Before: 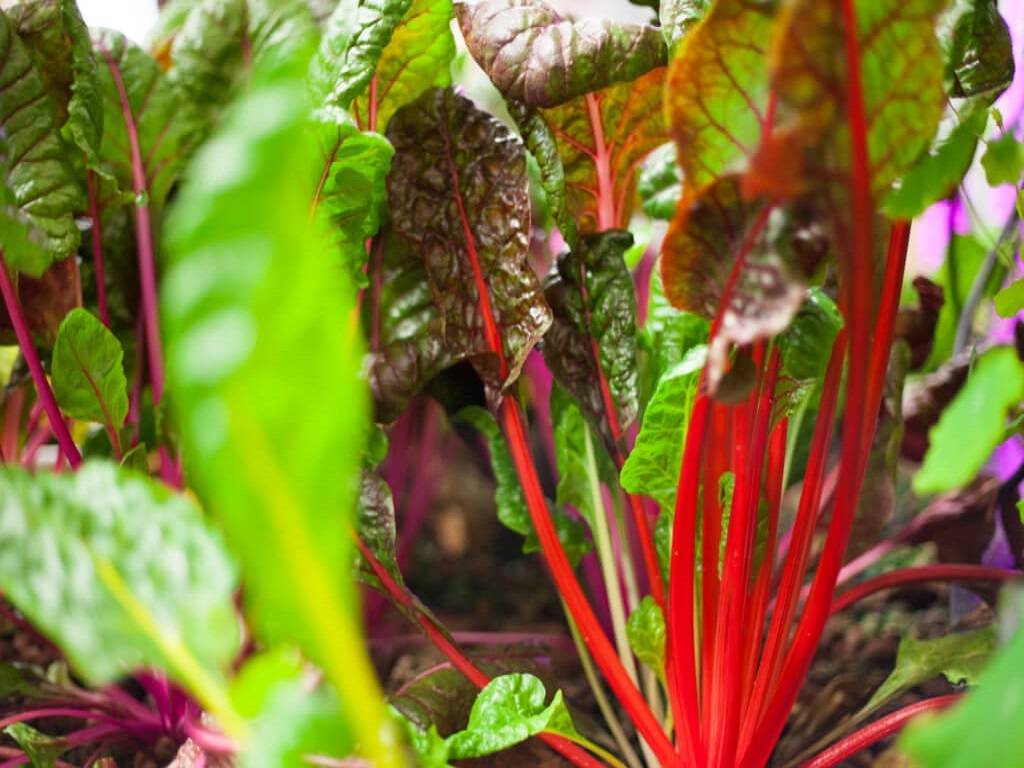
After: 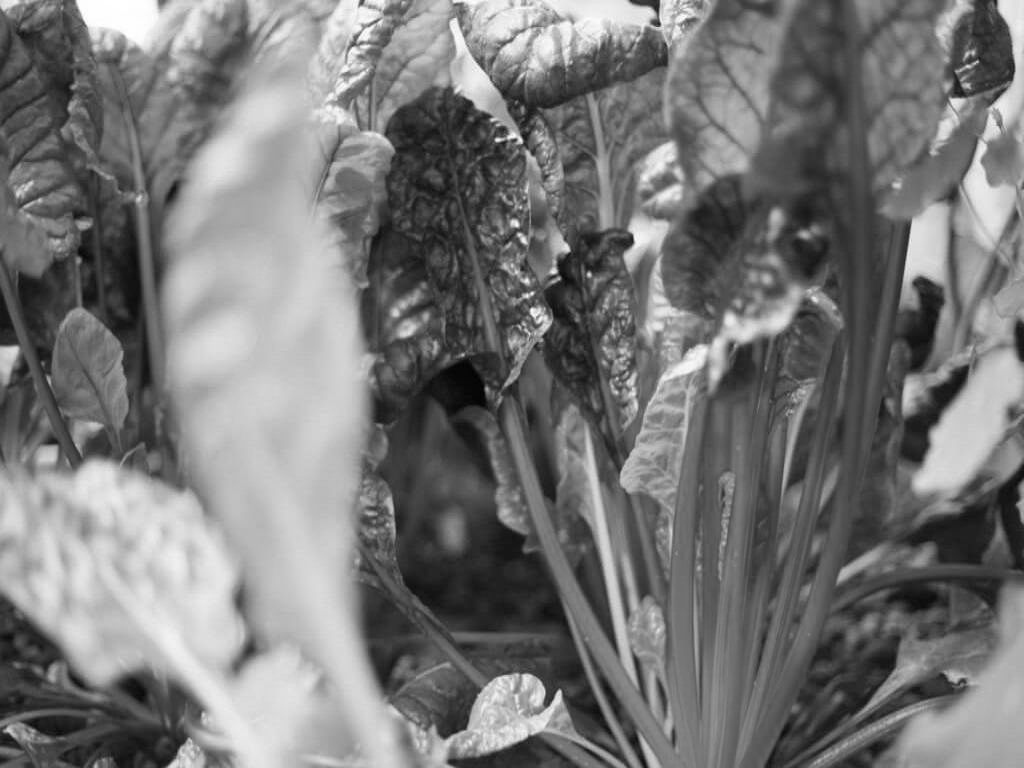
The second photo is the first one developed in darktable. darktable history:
color correction: highlights a* 9.03, highlights b* 8.71, shadows a* 40, shadows b* 40, saturation 0.8
monochrome: a 2.21, b -1.33, size 2.2
